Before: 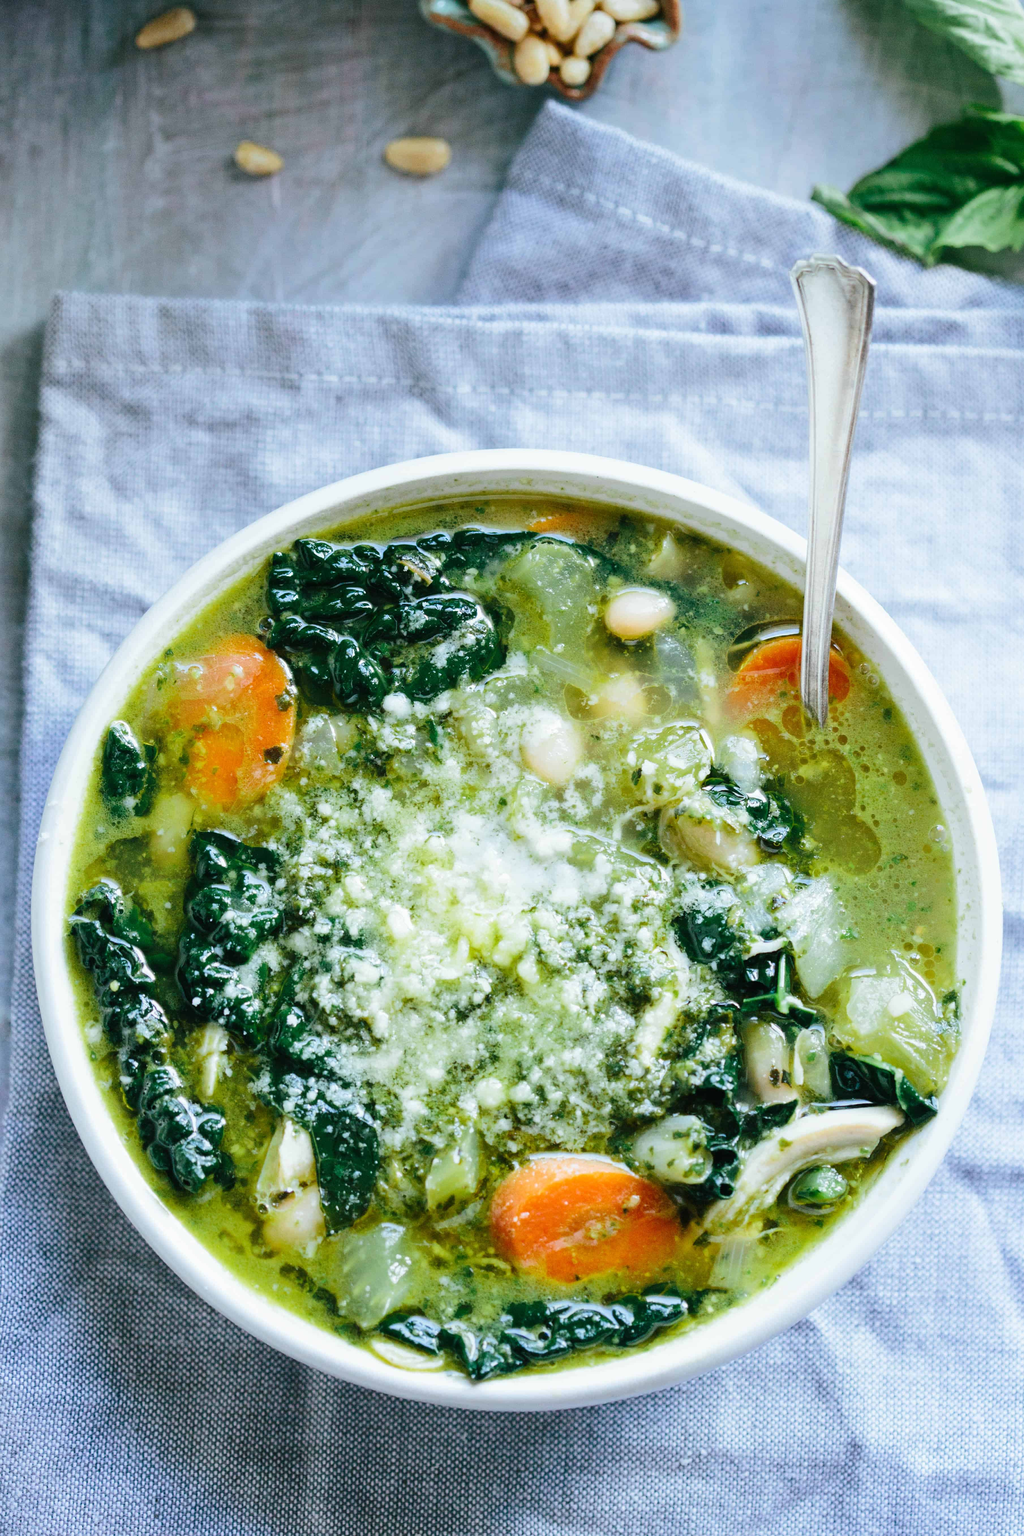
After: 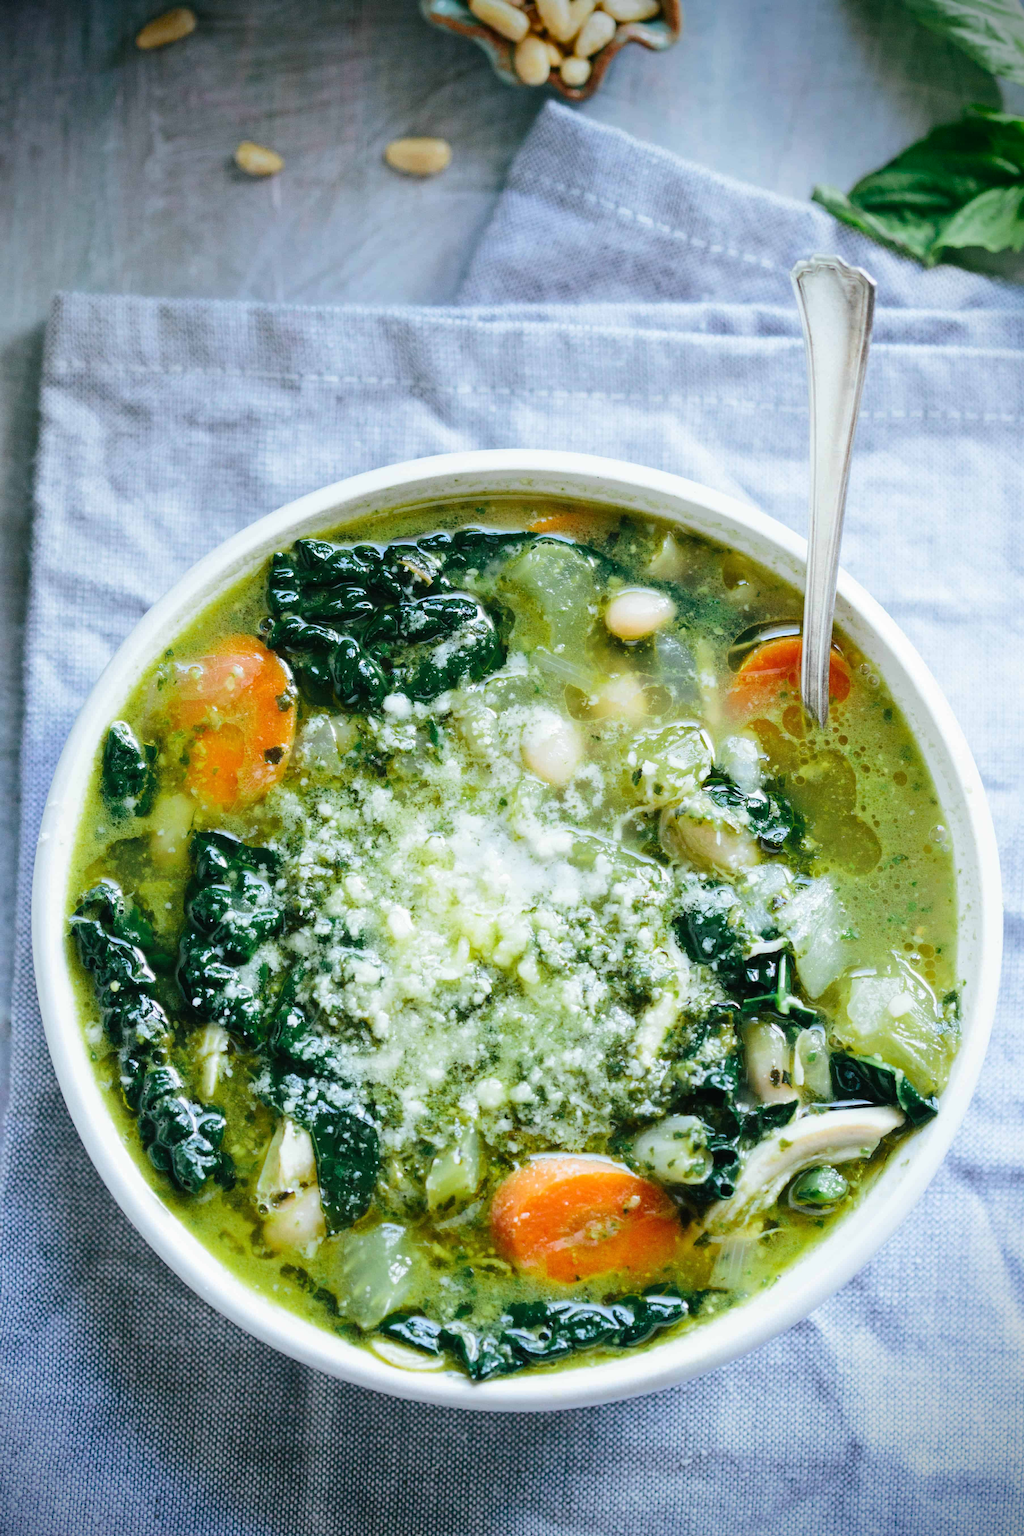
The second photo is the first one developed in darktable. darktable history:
vignetting: fall-off radius 60.33%, brightness -0.983, saturation 0.493
